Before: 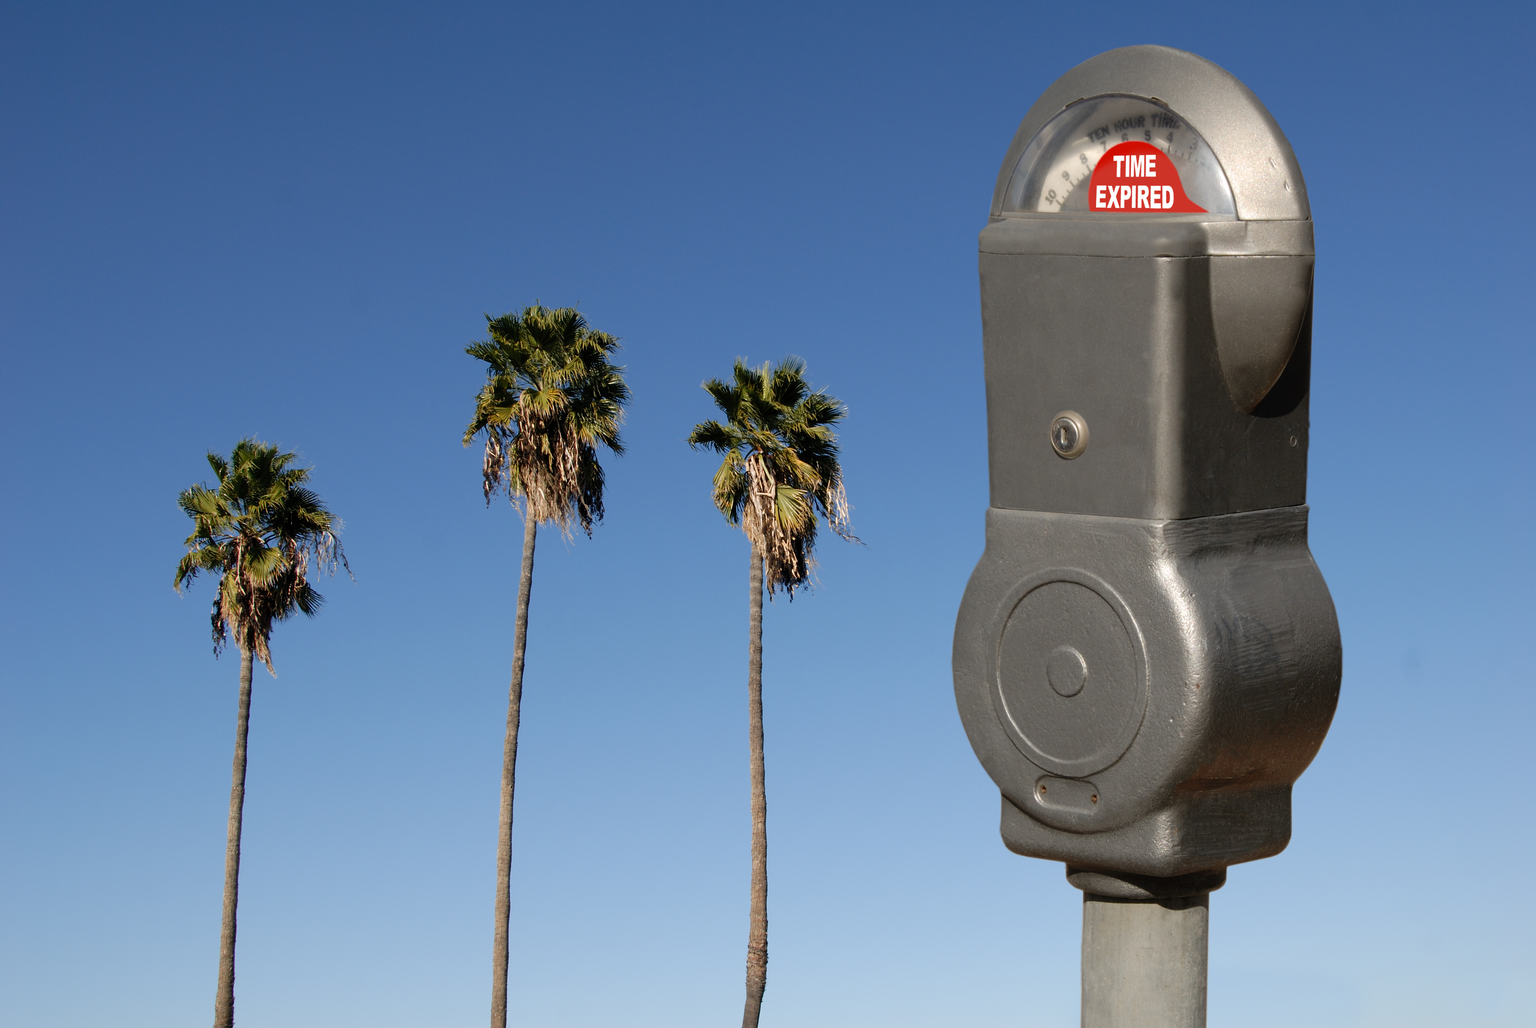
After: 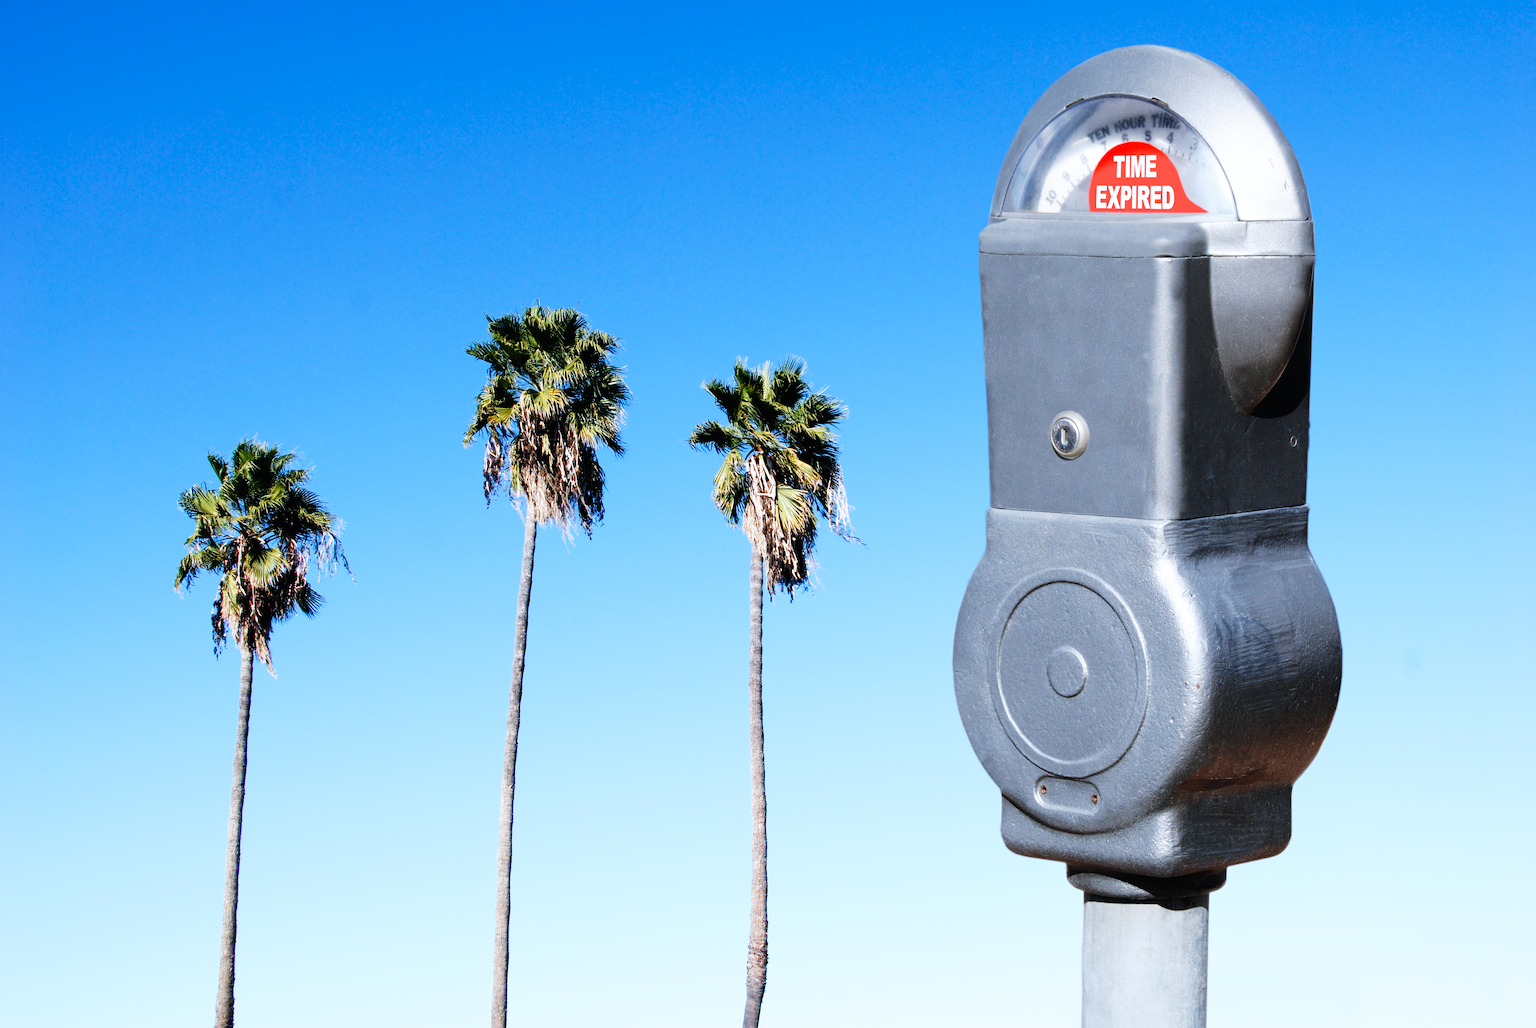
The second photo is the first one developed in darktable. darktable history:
base curve: curves: ch0 [(0, 0) (0.007, 0.004) (0.027, 0.03) (0.046, 0.07) (0.207, 0.54) (0.442, 0.872) (0.673, 0.972) (1, 1)], preserve colors none
color calibration: illuminant custom, x 0.39, y 0.392, temperature 3856.94 K
